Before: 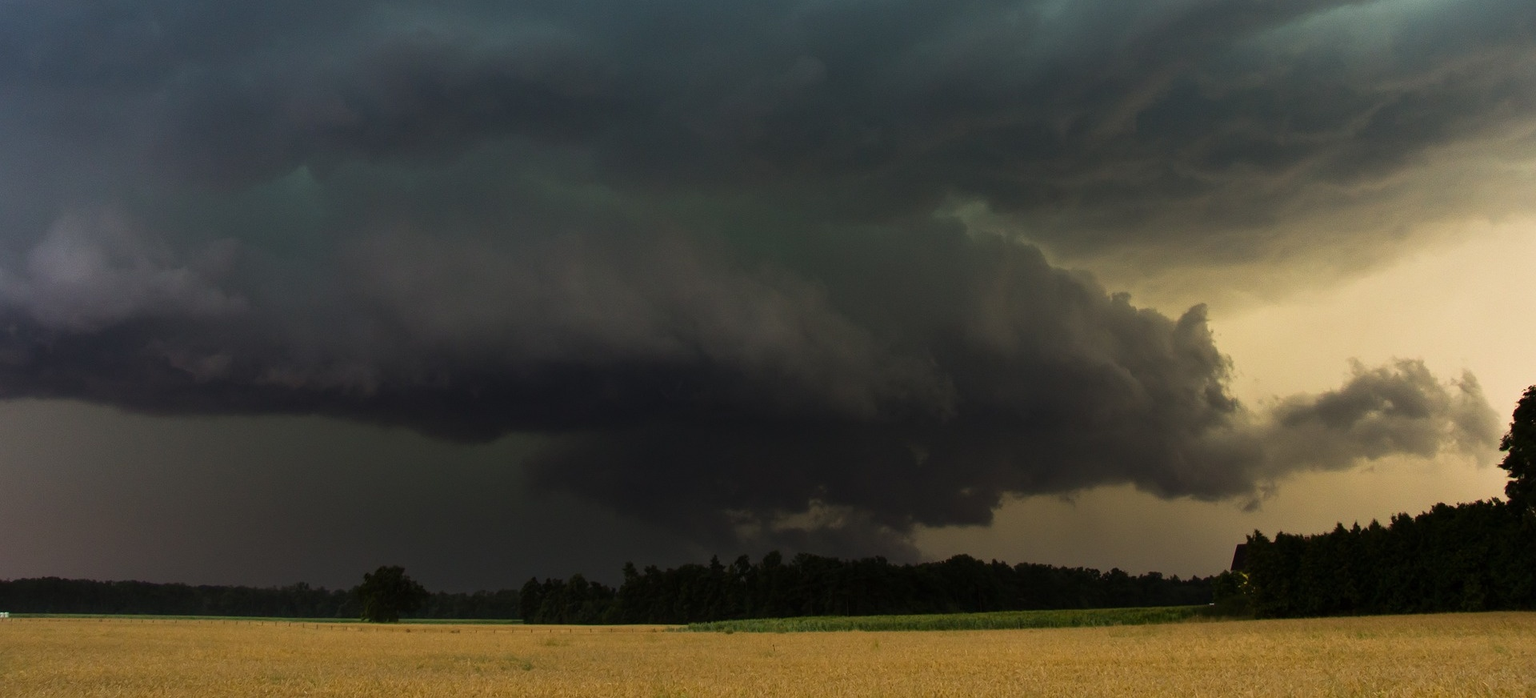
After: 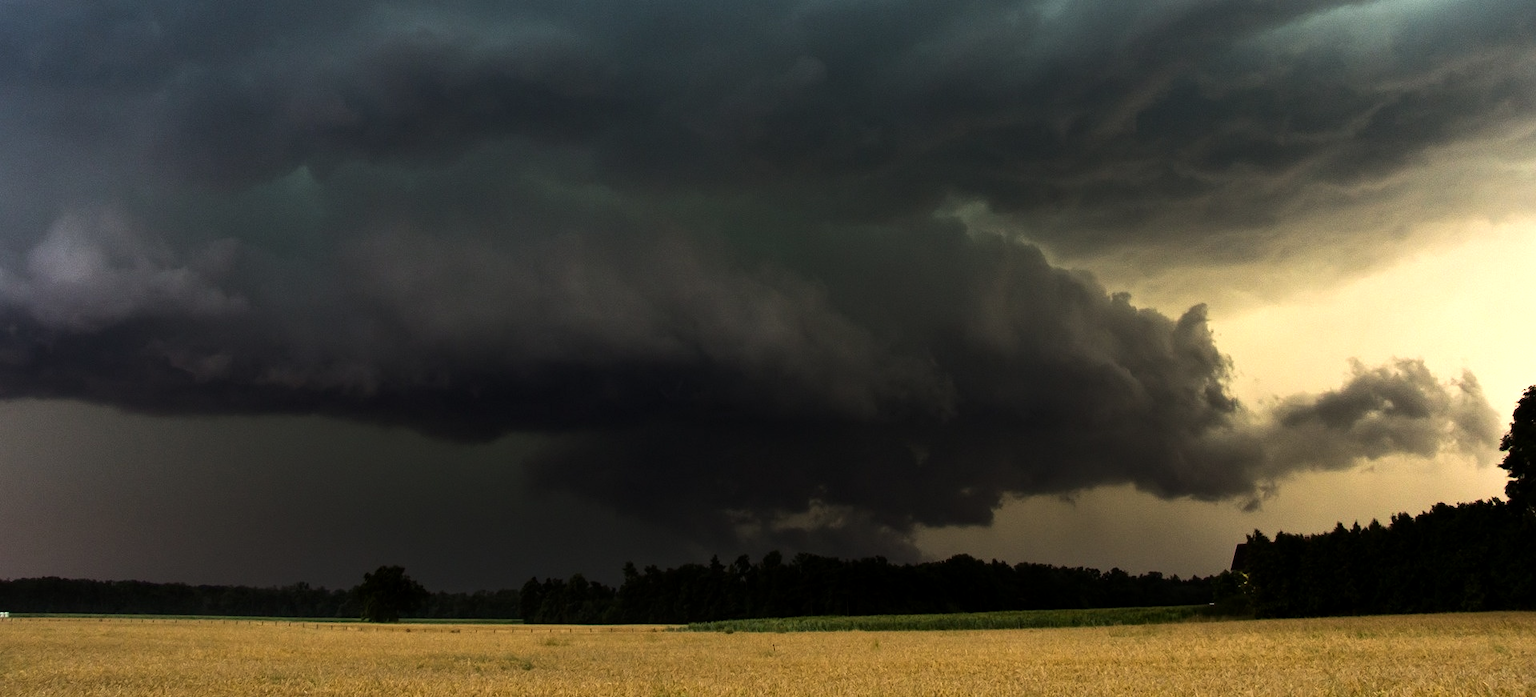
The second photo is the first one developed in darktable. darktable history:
tone equalizer: -8 EV -0.75 EV, -7 EV -0.7 EV, -6 EV -0.6 EV, -5 EV -0.4 EV, -3 EV 0.4 EV, -2 EV 0.6 EV, -1 EV 0.7 EV, +0 EV 0.75 EV, edges refinement/feathering 500, mask exposure compensation -1.57 EV, preserve details no
local contrast: highlights 100%, shadows 100%, detail 120%, midtone range 0.2
